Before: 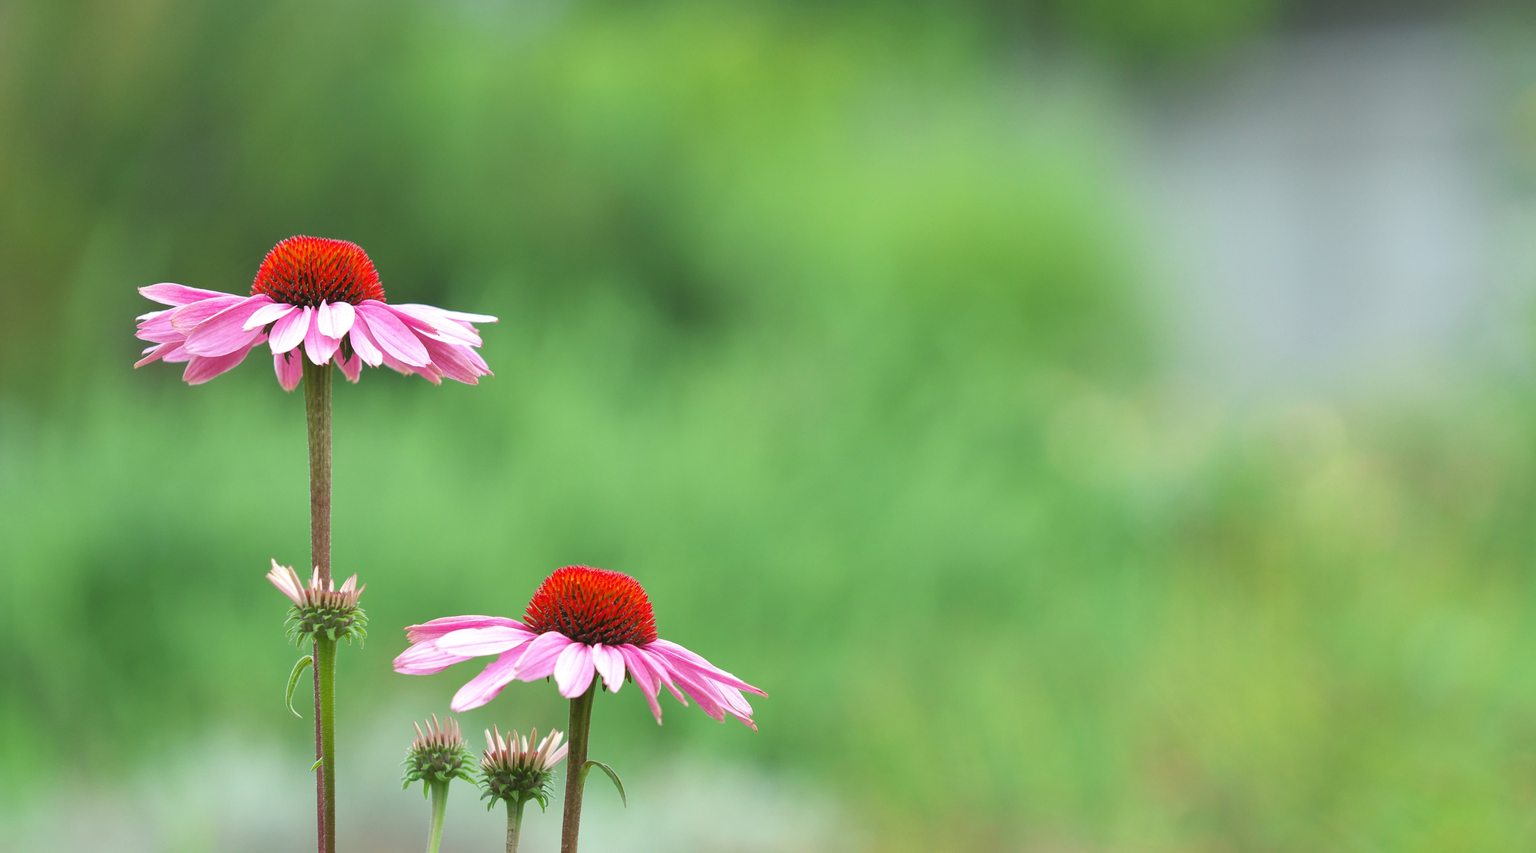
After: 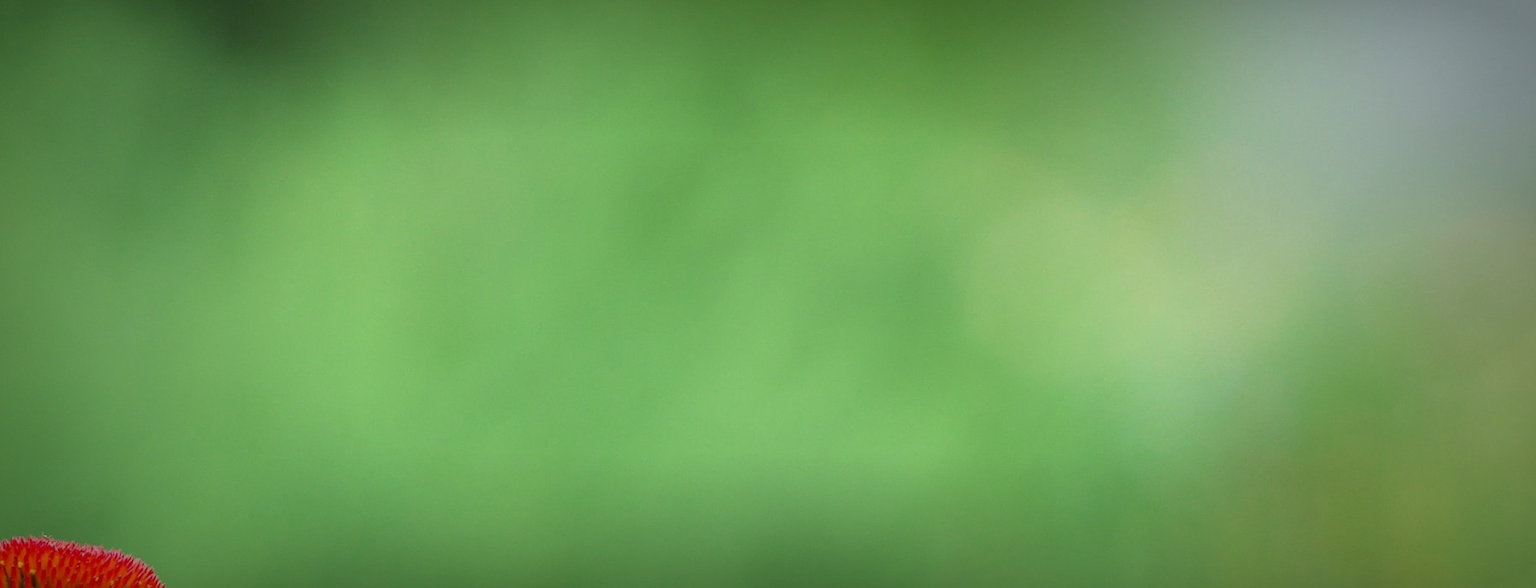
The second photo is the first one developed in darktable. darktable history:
crop: left 36.607%, top 34.735%, right 13.146%, bottom 30.611%
vignetting: fall-off start 53.2%, brightness -0.594, saturation 0, automatic ratio true, width/height ratio 1.313, shape 0.22, unbound false
